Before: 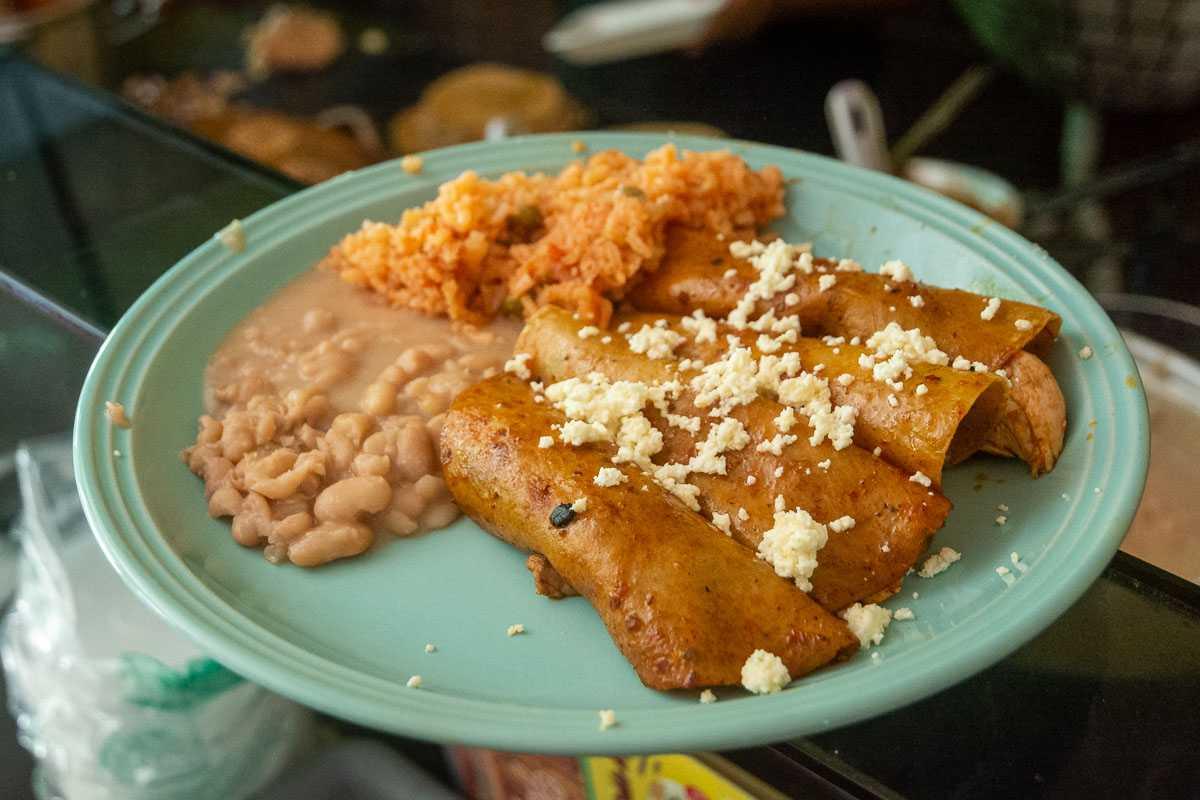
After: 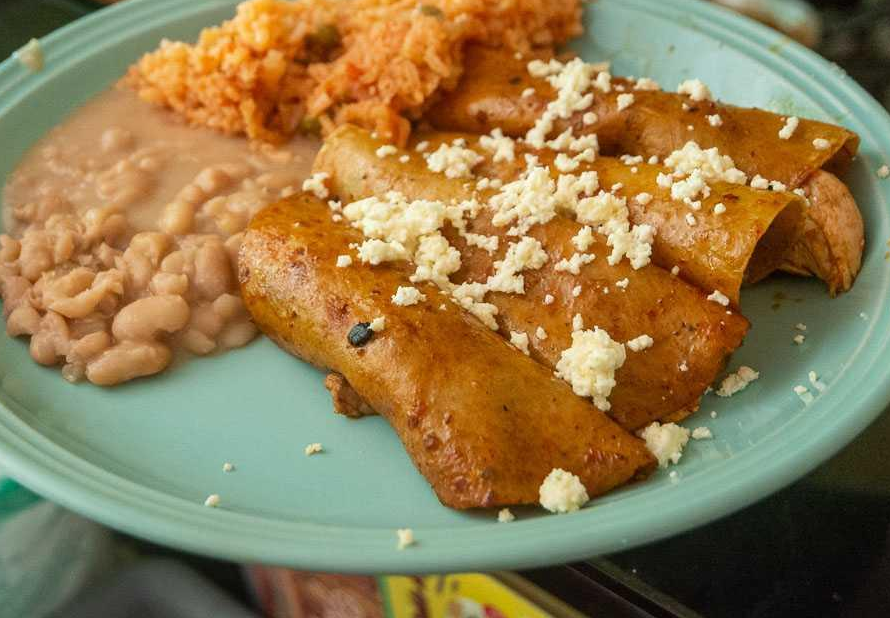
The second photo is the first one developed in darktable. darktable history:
crop: left 16.874%, top 22.689%, right 8.913%
